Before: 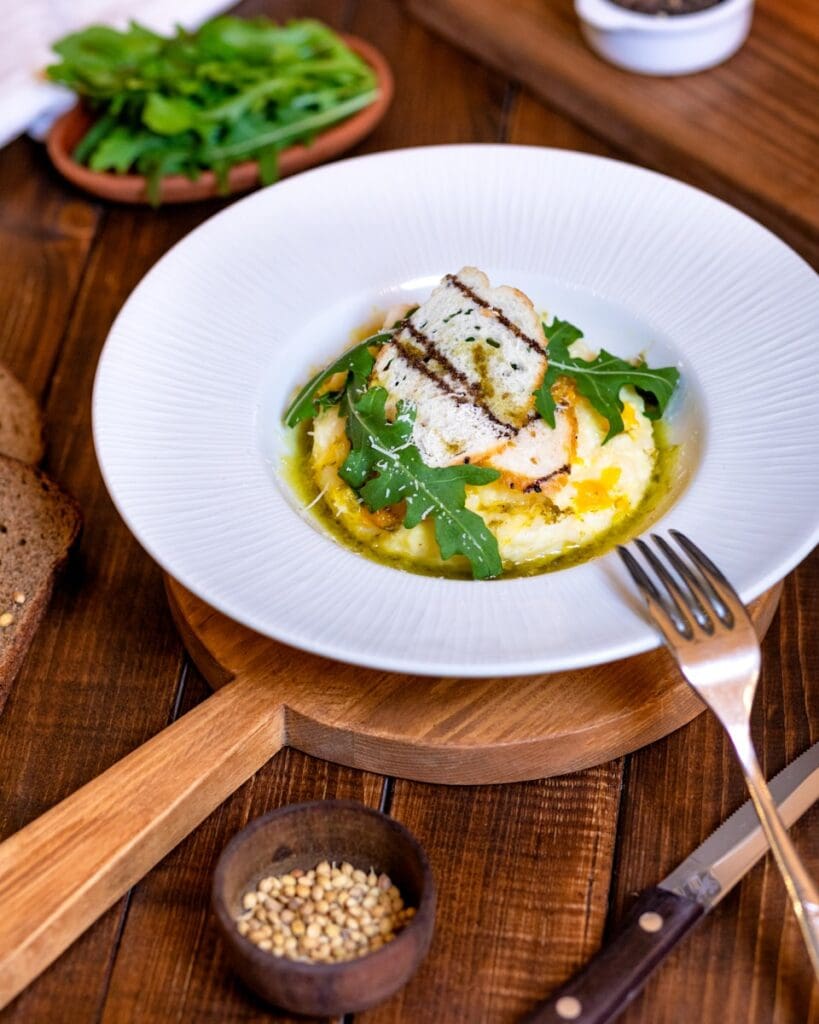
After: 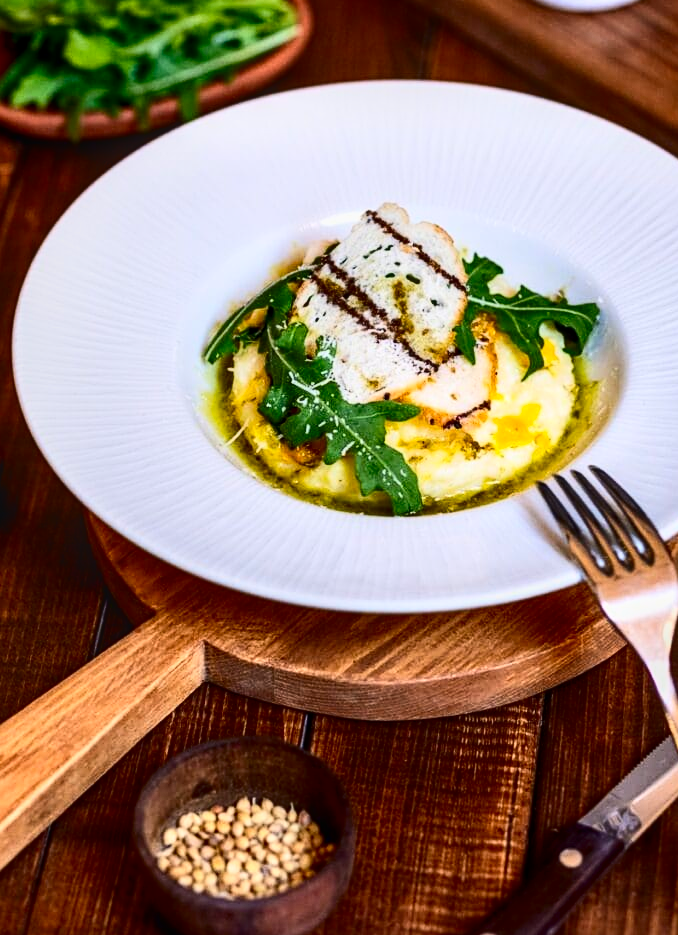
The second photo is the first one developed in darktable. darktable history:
local contrast: on, module defaults
crop: left 9.822%, top 6.274%, right 7.305%, bottom 2.397%
contrast brightness saturation: contrast 0.324, brightness -0.071, saturation 0.172
sharpen: amount 0.201
